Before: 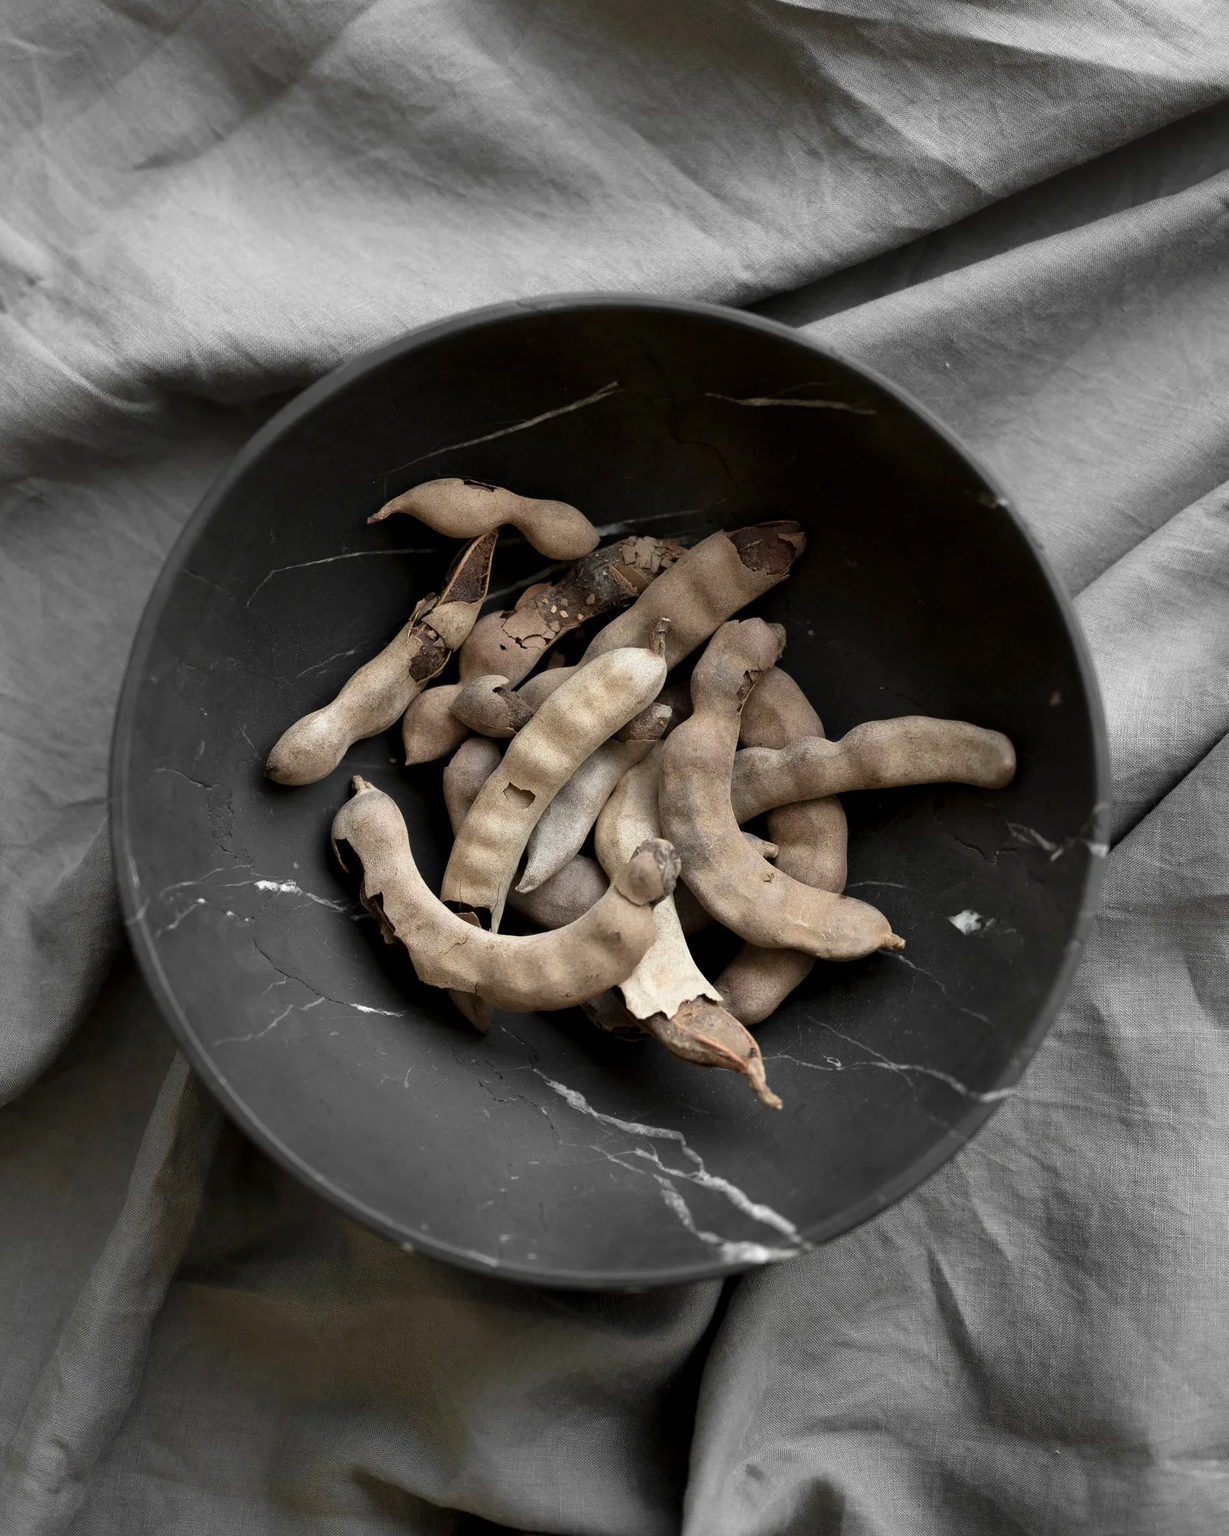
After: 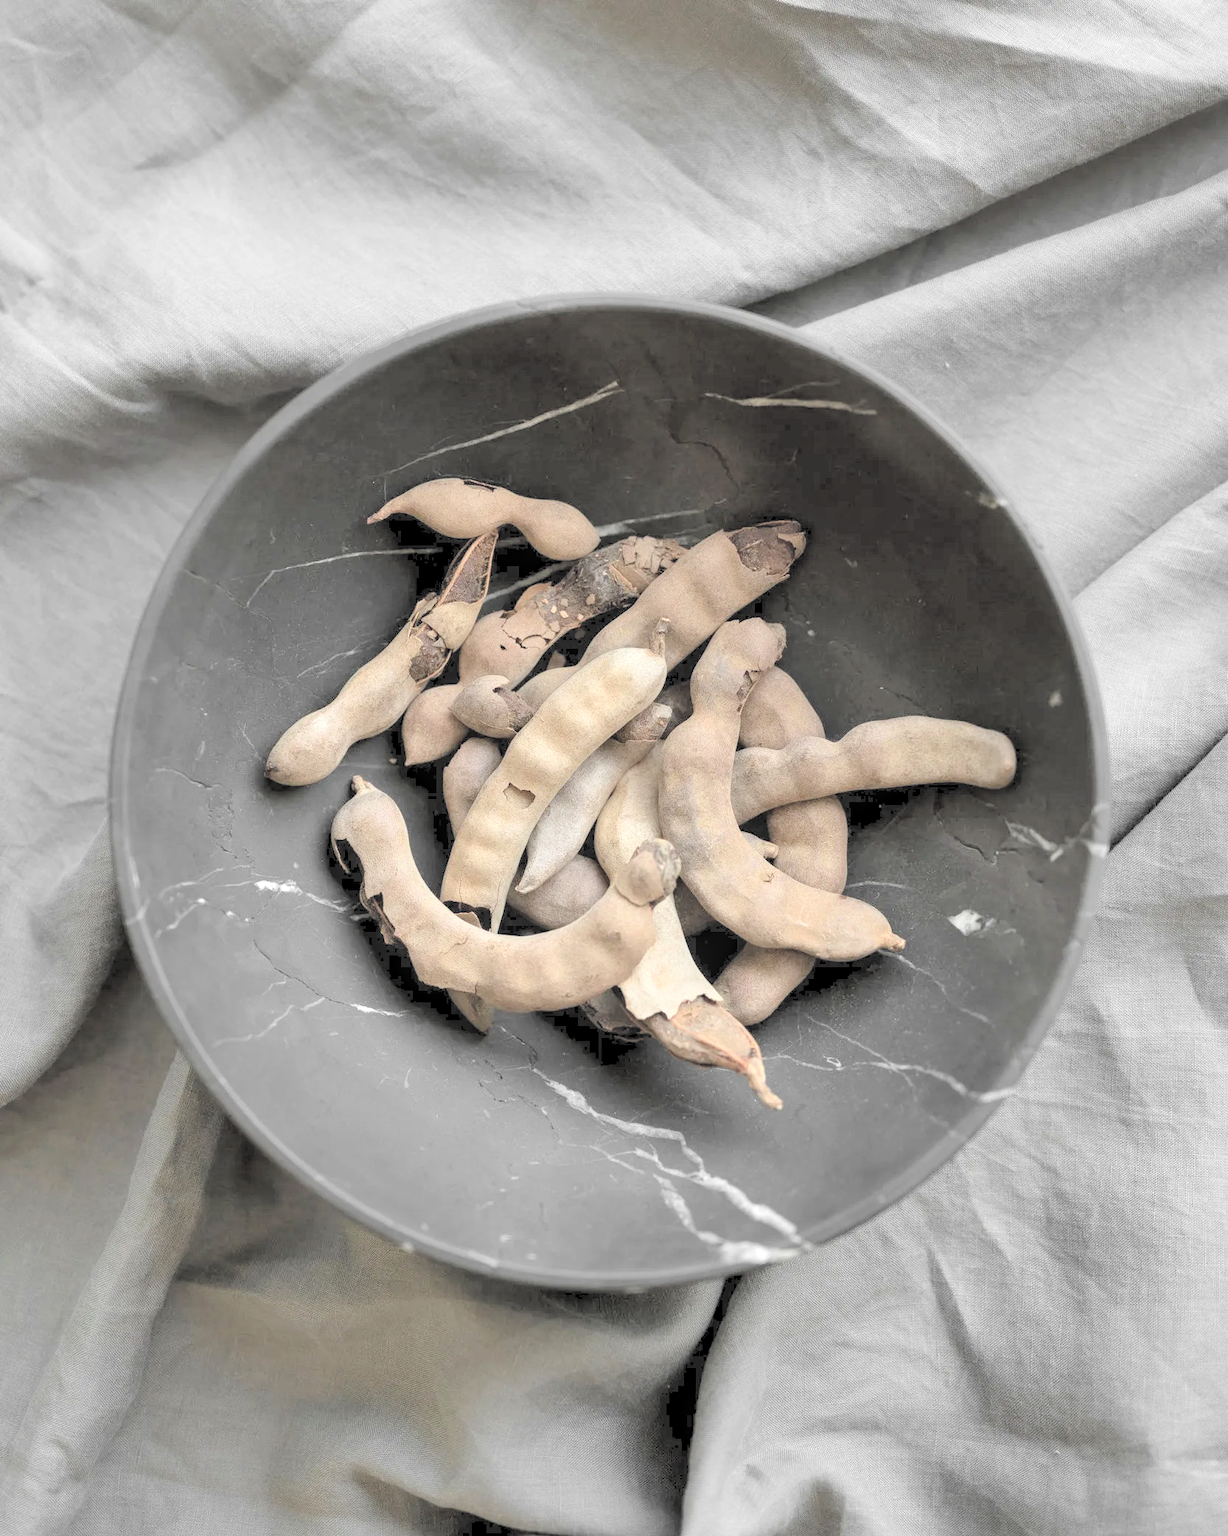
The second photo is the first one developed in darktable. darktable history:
shadows and highlights: shadows 32, highlights -32, soften with gaussian
local contrast: on, module defaults
contrast brightness saturation: brightness 1
